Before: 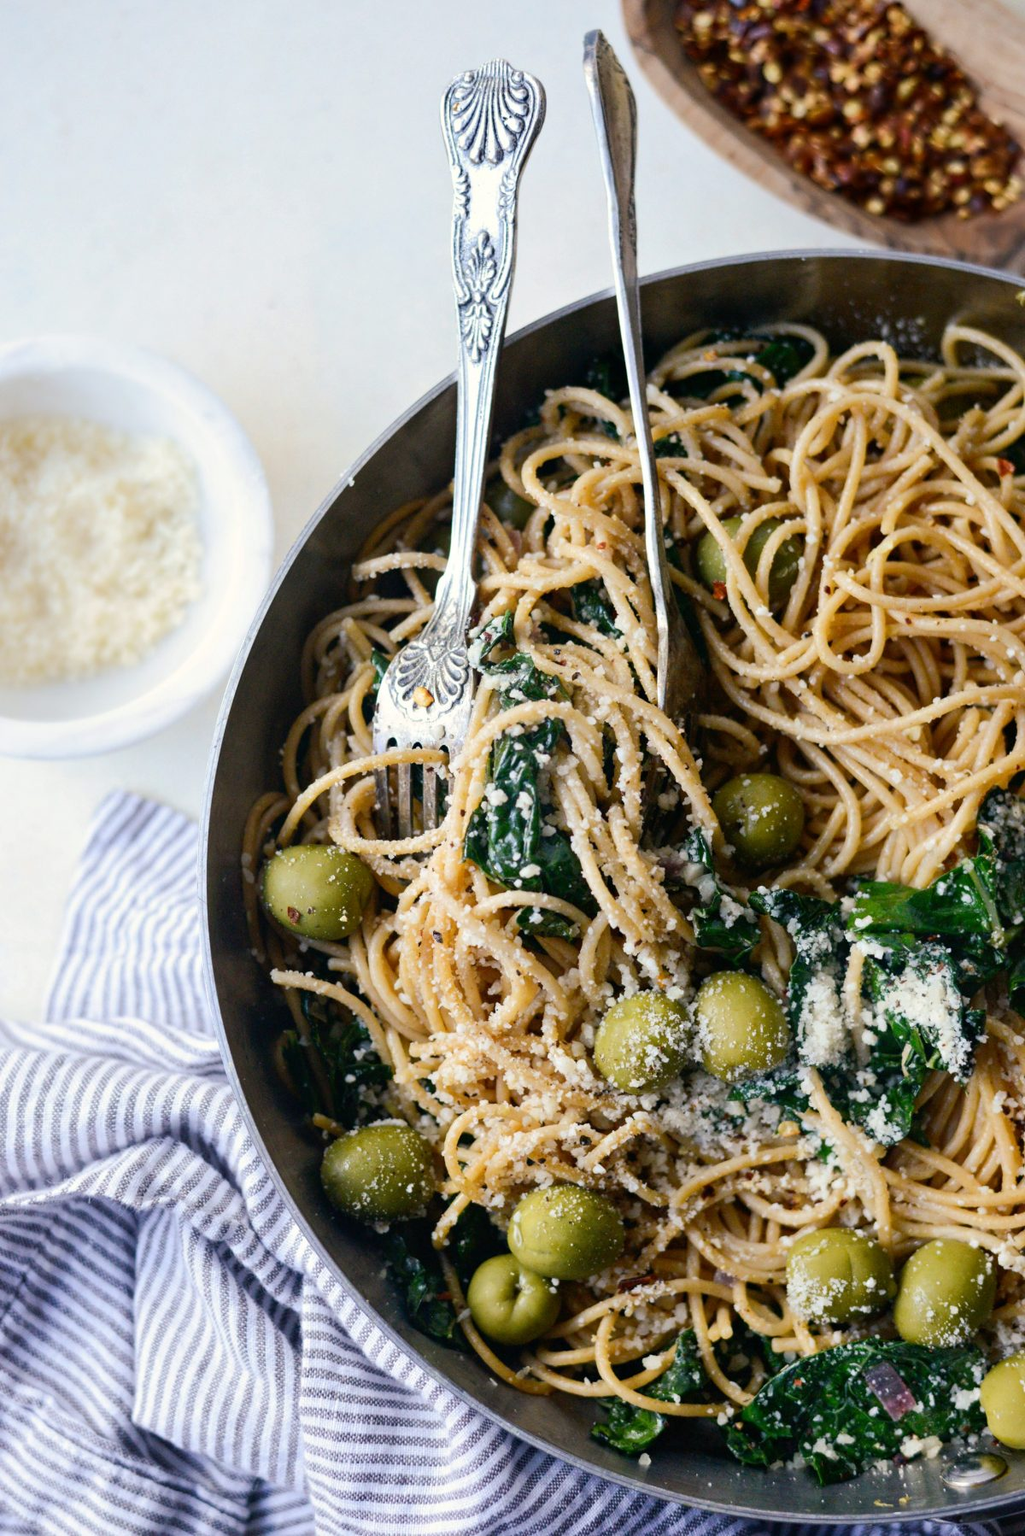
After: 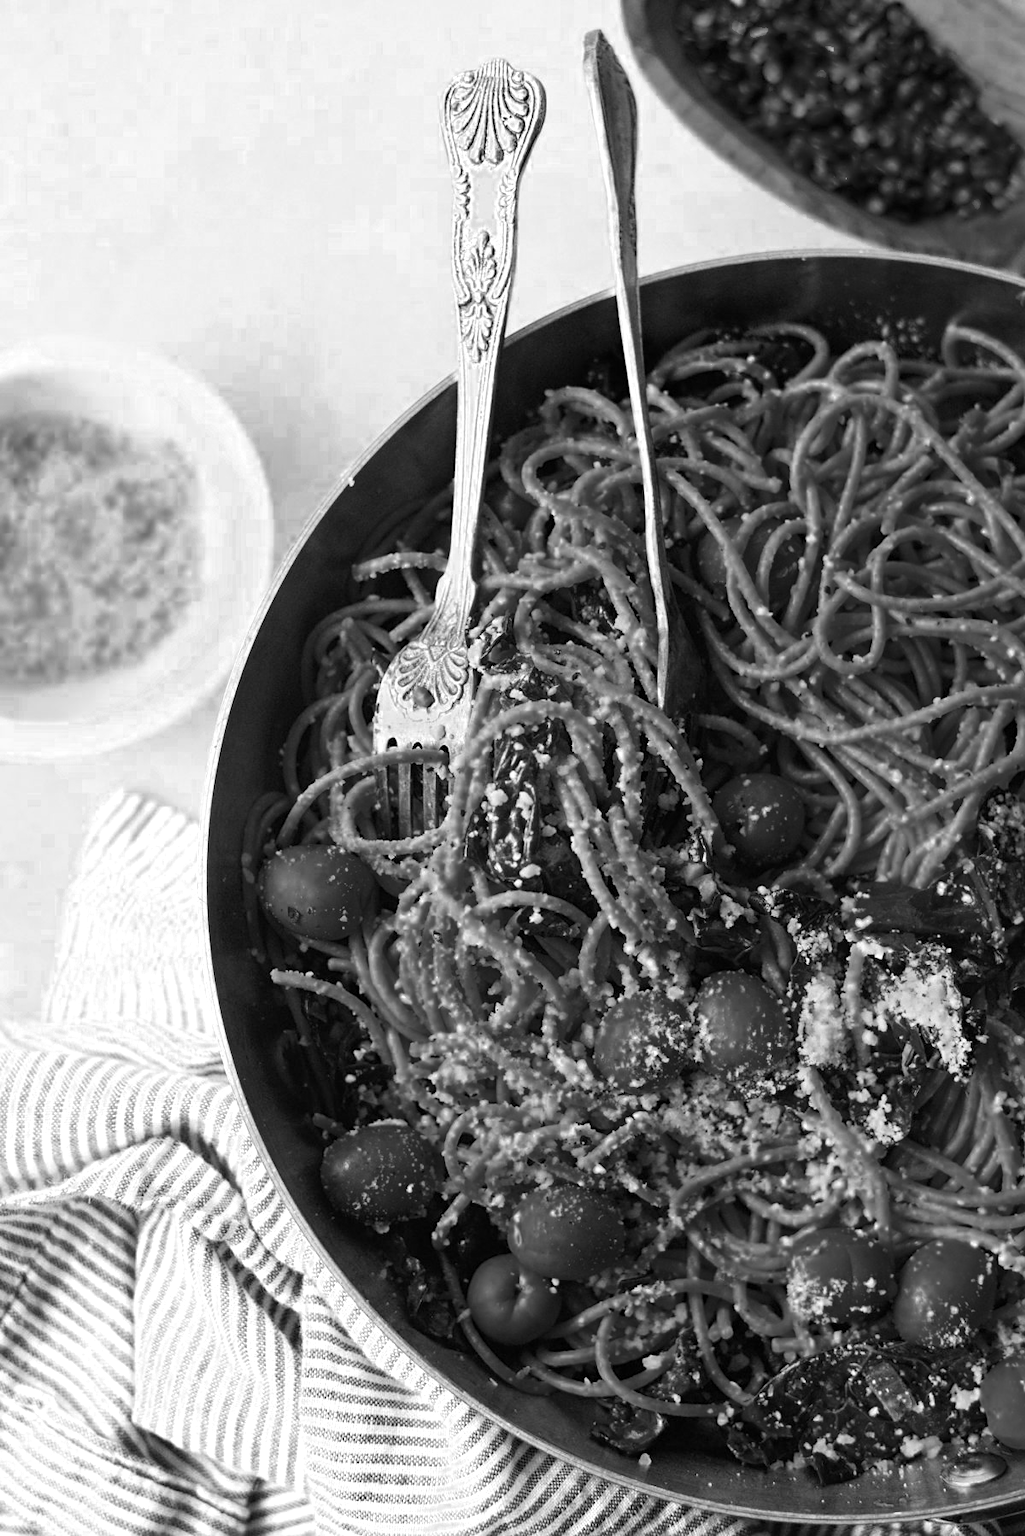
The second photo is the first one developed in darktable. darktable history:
sharpen: amount 0.203
color zones: curves: ch0 [(0.287, 0.048) (0.493, 0.484) (0.737, 0.816)]; ch1 [(0, 0) (0.143, 0) (0.286, 0) (0.429, 0) (0.571, 0) (0.714, 0) (0.857, 0)]
